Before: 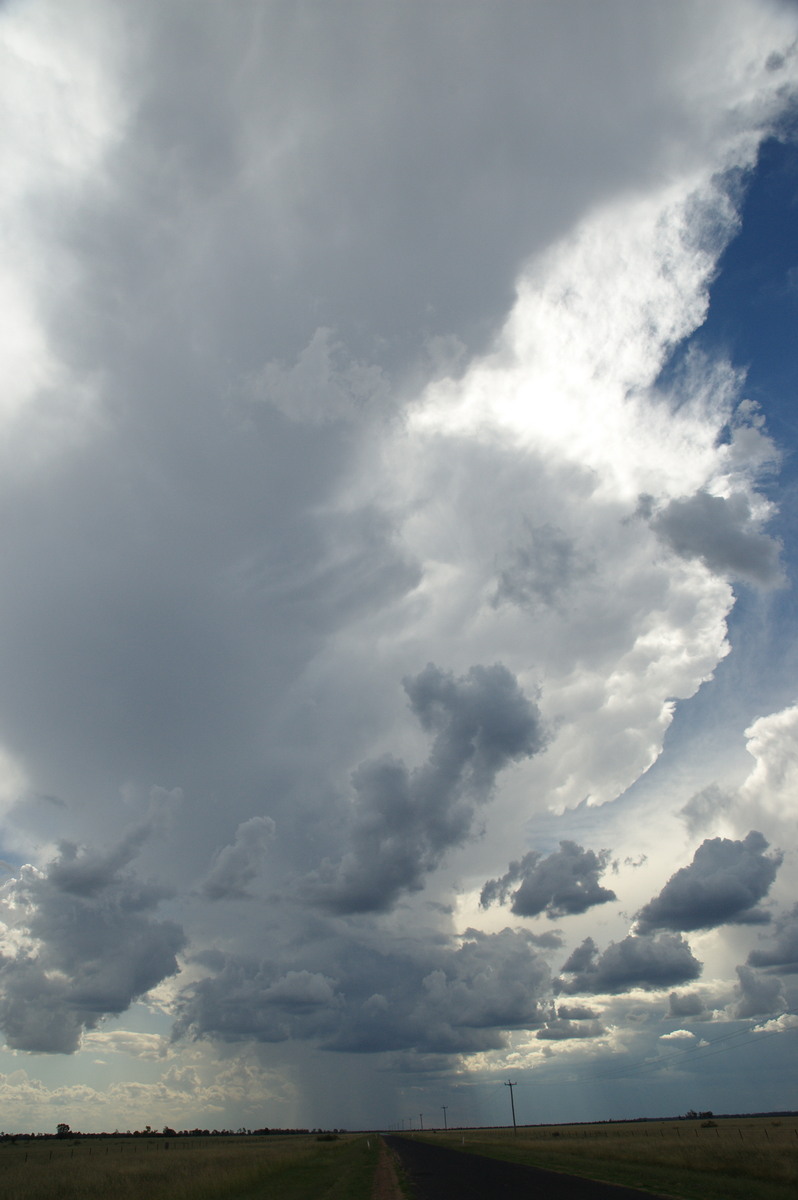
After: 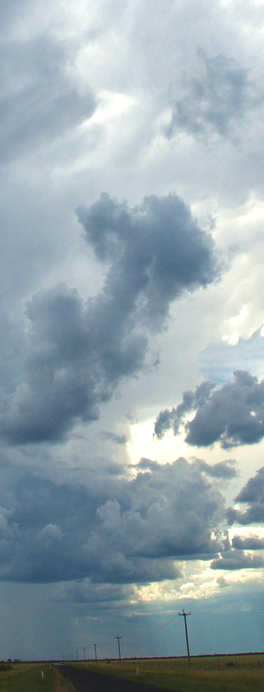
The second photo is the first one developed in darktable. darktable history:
crop: left 40.878%, top 39.176%, right 25.993%, bottom 3.081%
local contrast: mode bilateral grid, contrast 20, coarseness 50, detail 132%, midtone range 0.2
exposure: black level correction -0.005, exposure 0.622 EV, compensate highlight preservation false
velvia: strength 56%
